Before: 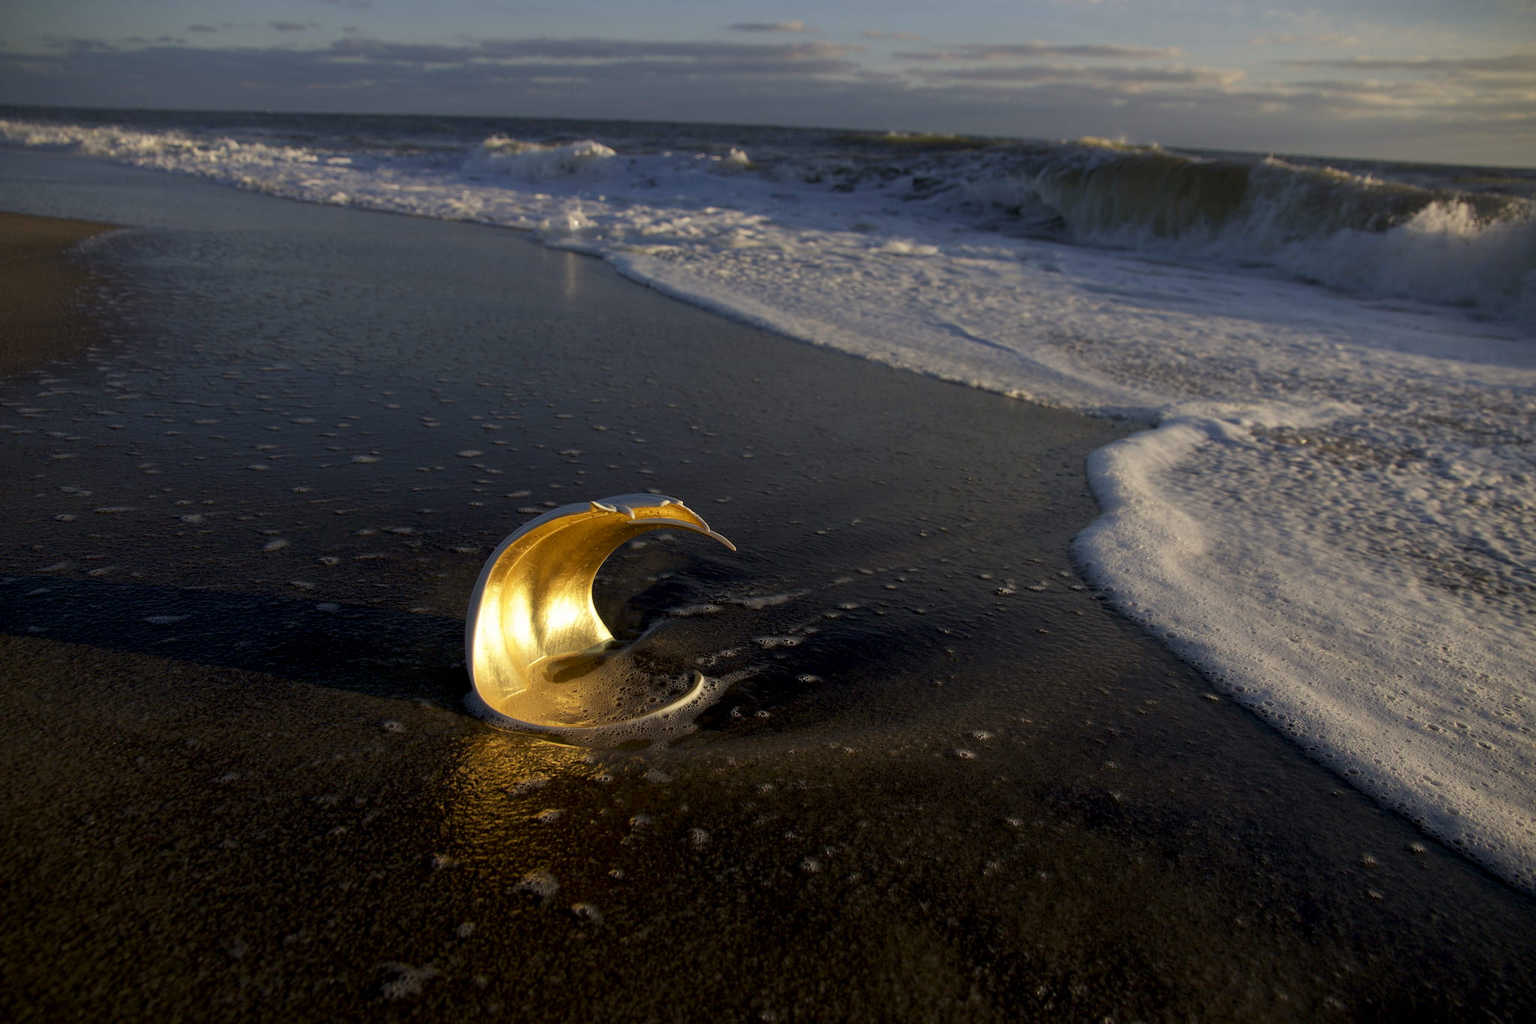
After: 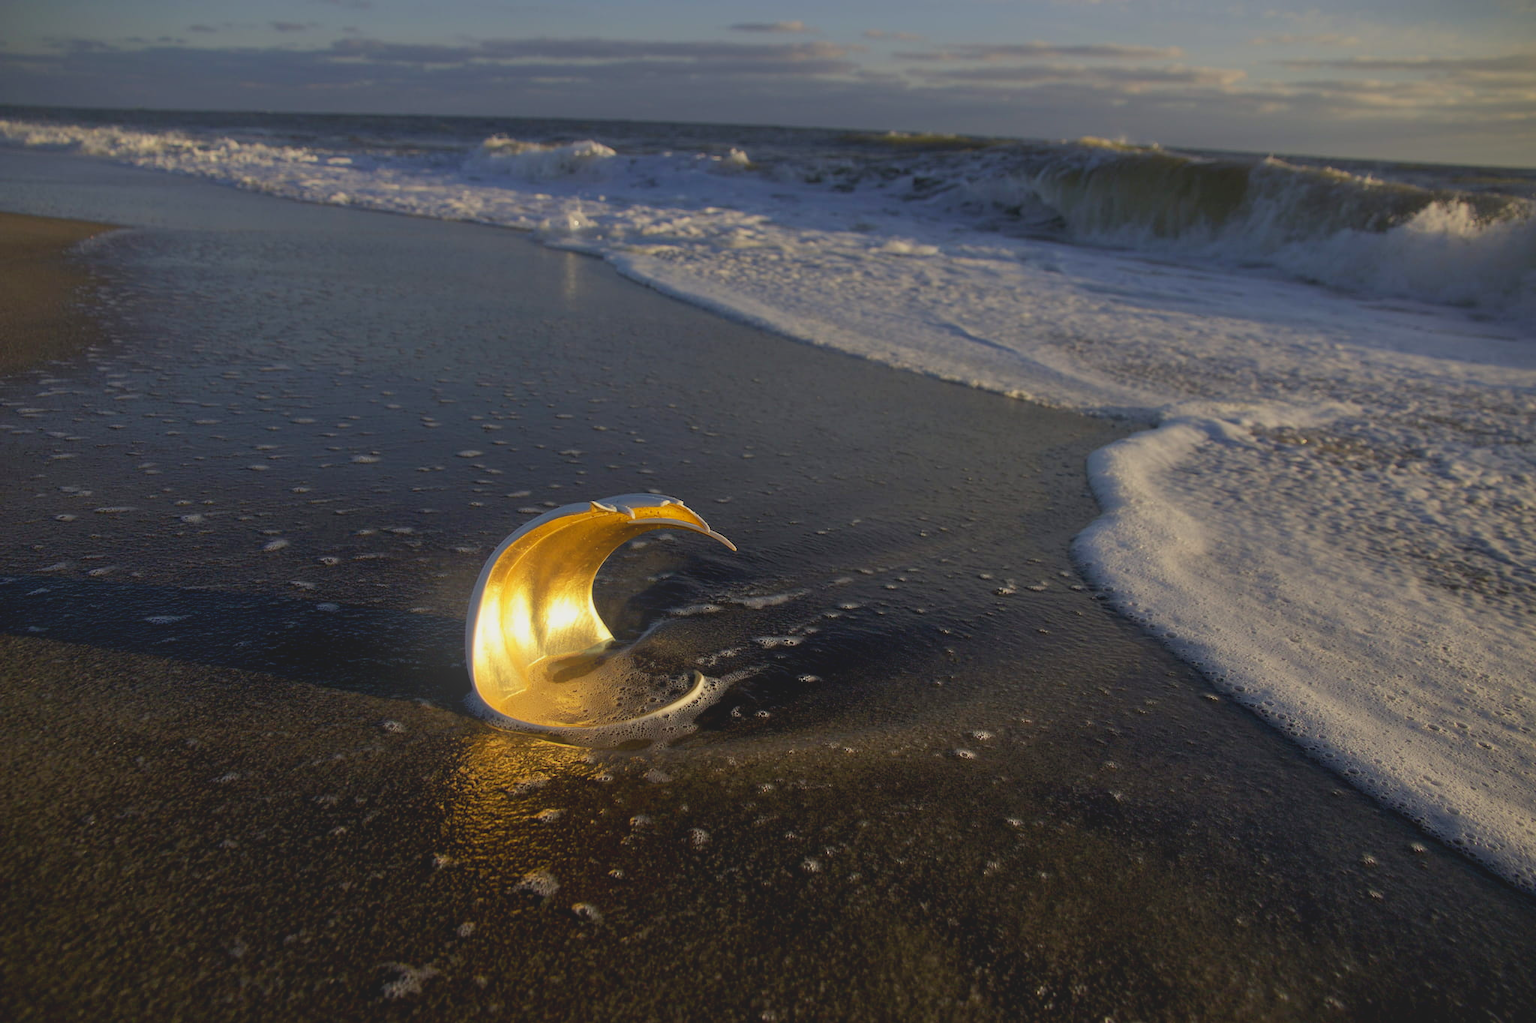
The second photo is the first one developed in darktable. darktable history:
bloom: on, module defaults
shadows and highlights: shadows 43.71, white point adjustment -1.46, soften with gaussian
lowpass: radius 0.1, contrast 0.85, saturation 1.1, unbound 0
